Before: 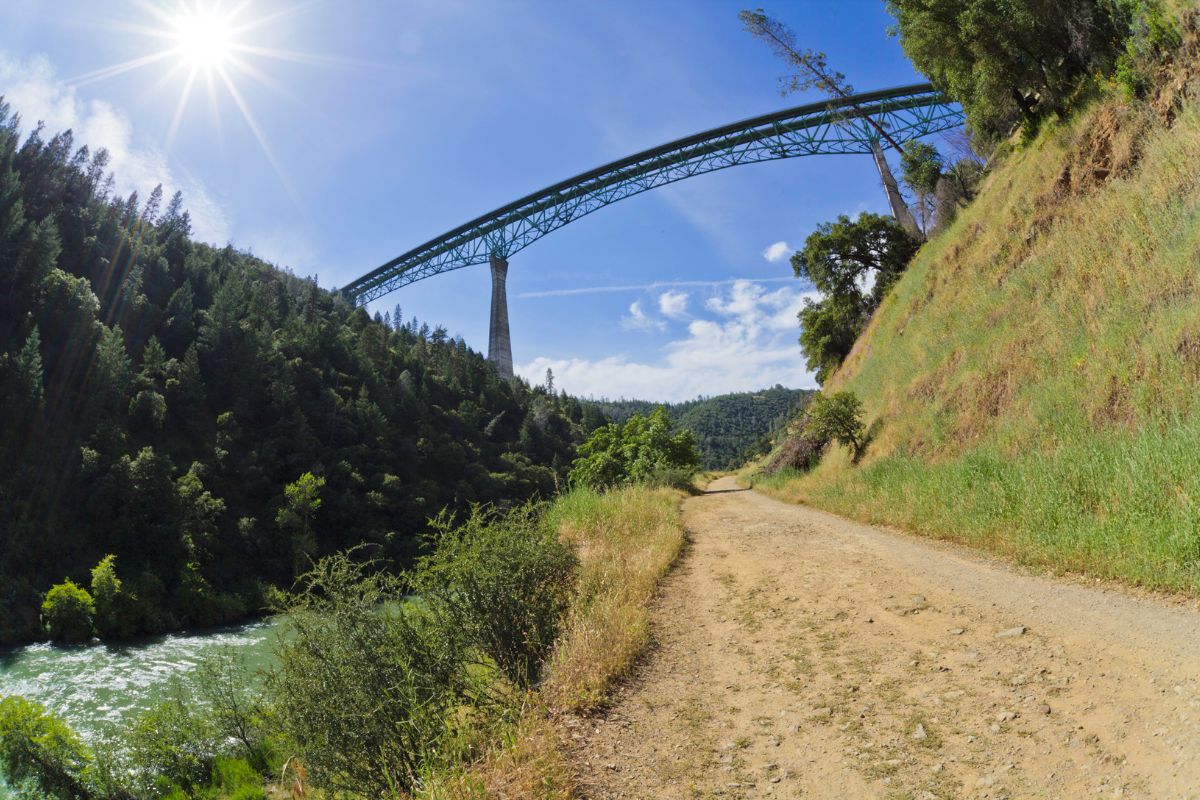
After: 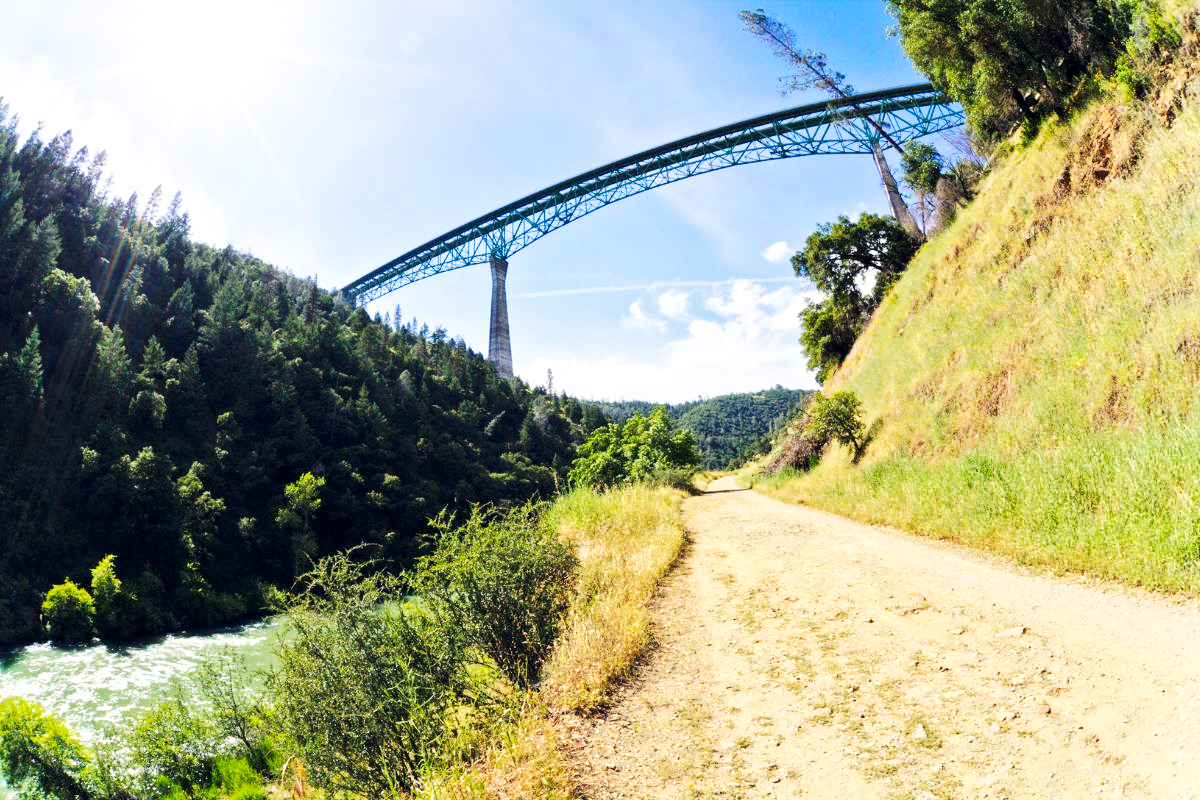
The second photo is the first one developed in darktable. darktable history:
local contrast: highlights 100%, shadows 100%, detail 120%, midtone range 0.2
color balance rgb: shadows lift › hue 87.51°, highlights gain › chroma 1.62%, highlights gain › hue 55.1°, global offset › chroma 0.06%, global offset › hue 253.66°, linear chroma grading › global chroma 0.5%
base curve "c1-sony": curves: ch0 [(0, 0) (0.007, 0.004) (0.027, 0.03) (0.046, 0.07) (0.207, 0.54) (0.442, 0.872) (0.673, 0.972) (1, 1)], preserve colors none
